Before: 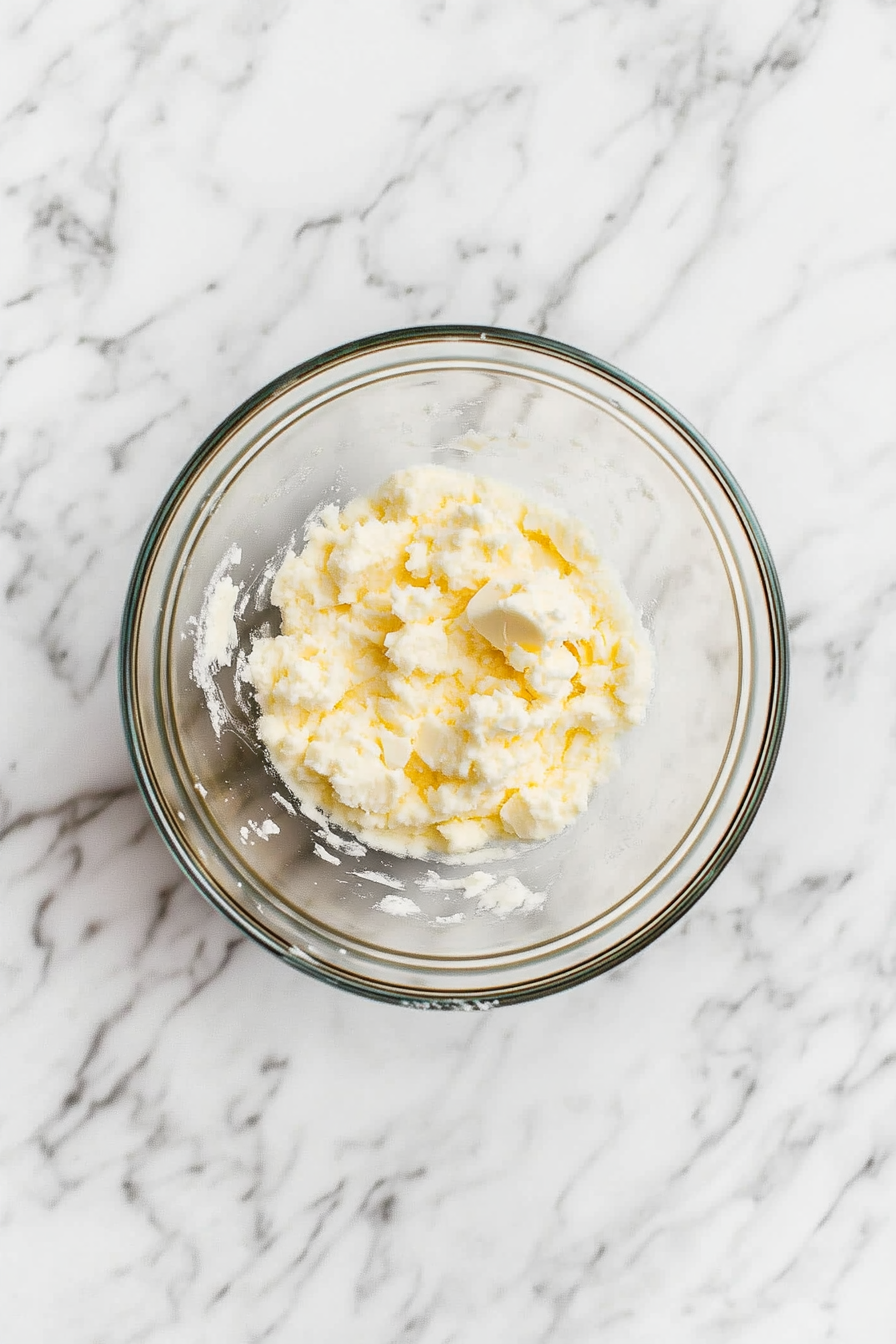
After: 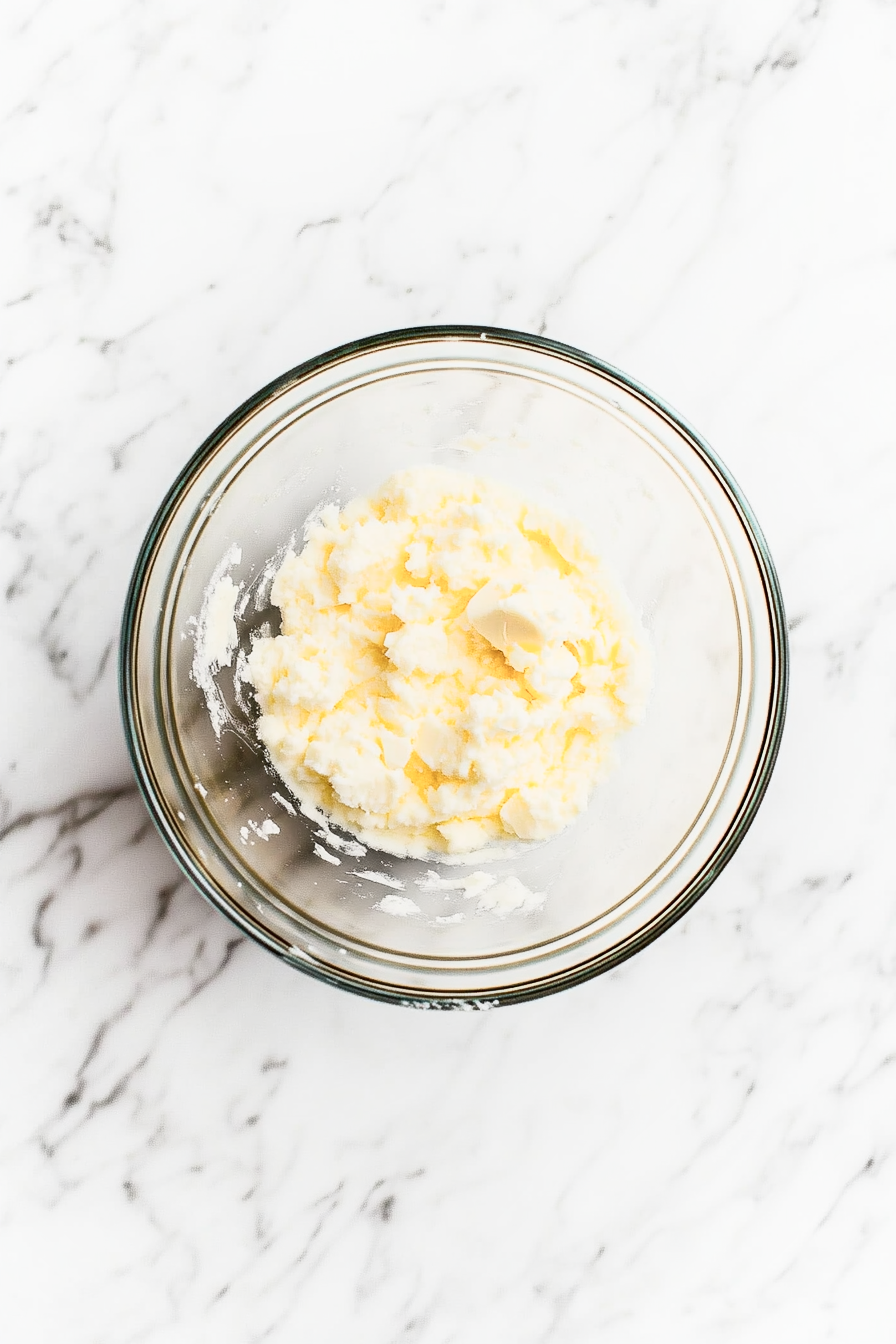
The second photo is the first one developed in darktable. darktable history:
shadows and highlights: shadows -63.13, white point adjustment -5.38, highlights 61.68
